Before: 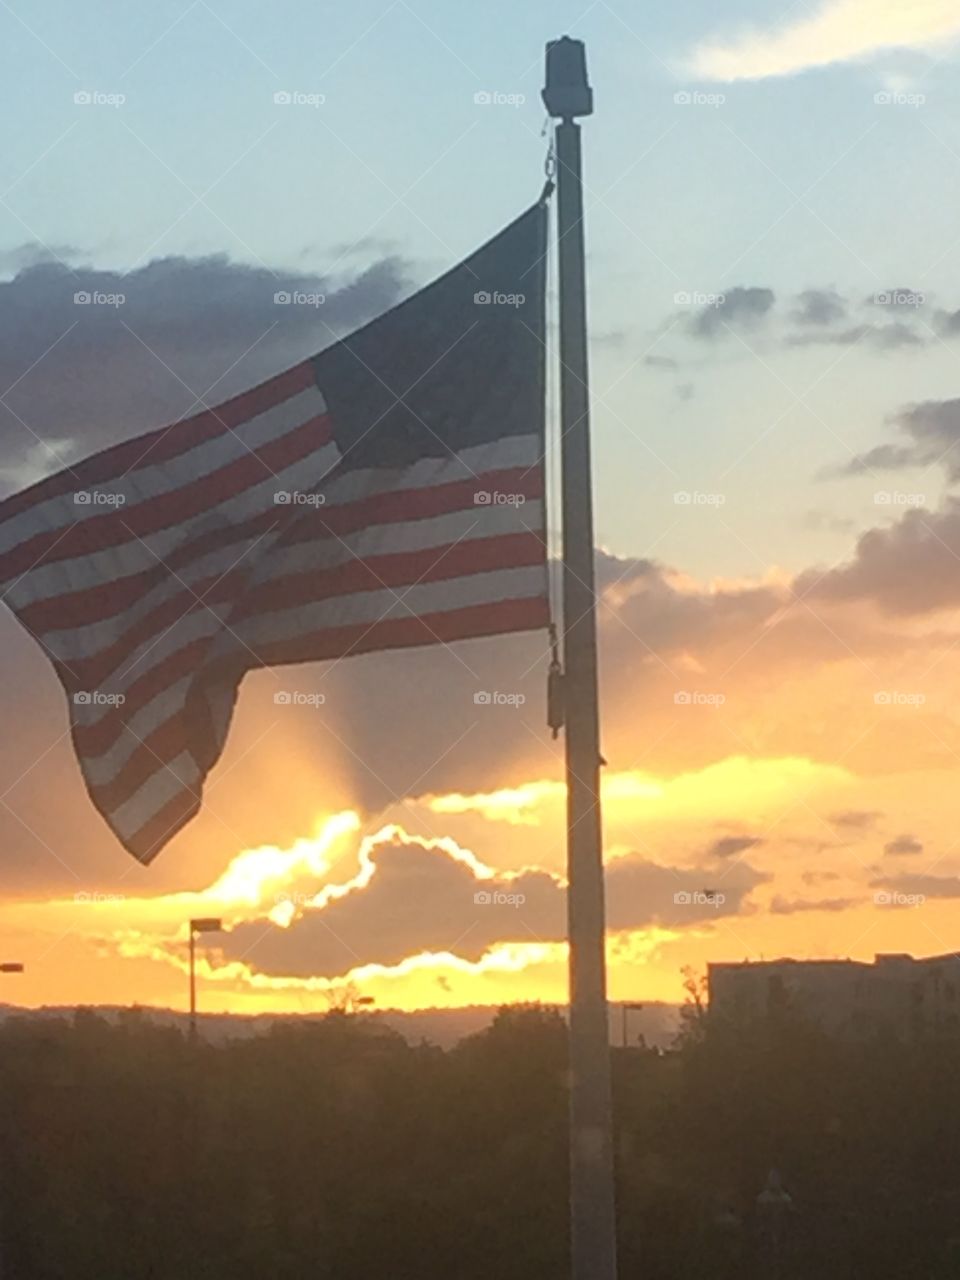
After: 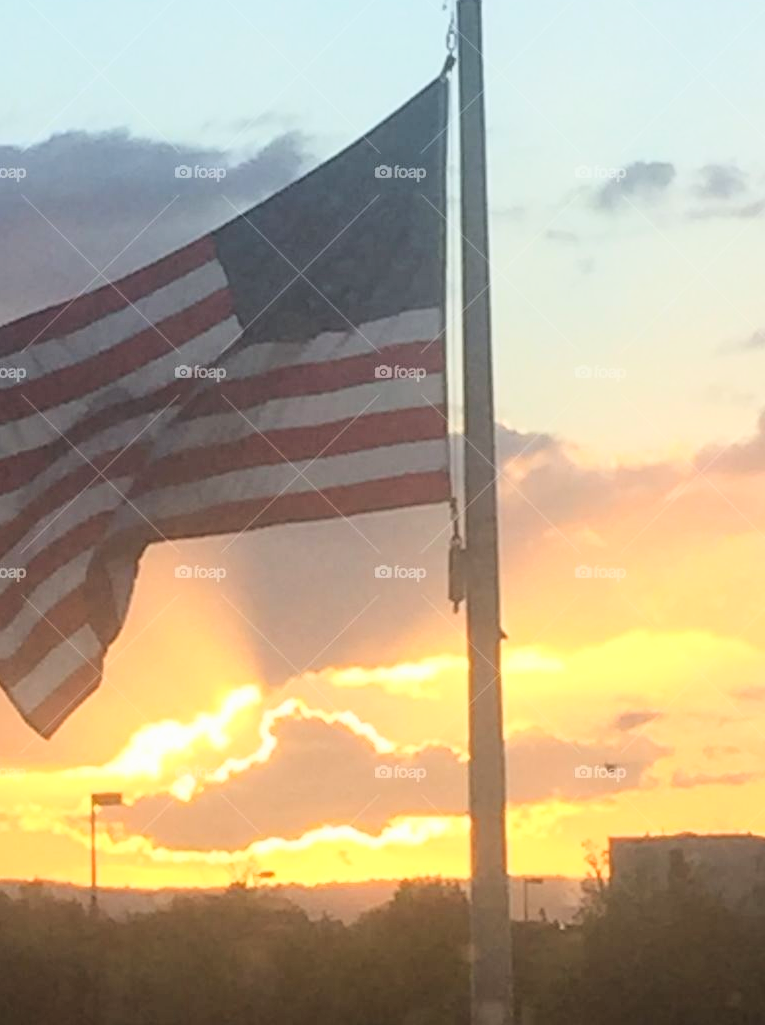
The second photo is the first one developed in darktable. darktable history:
crop and rotate: left 10.329%, top 9.899%, right 9.907%, bottom 9.965%
base curve: curves: ch0 [(0, 0) (0.028, 0.03) (0.121, 0.232) (0.46, 0.748) (0.859, 0.968) (1, 1)]
exposure: exposure -0.158 EV, compensate exposure bias true, compensate highlight preservation false
